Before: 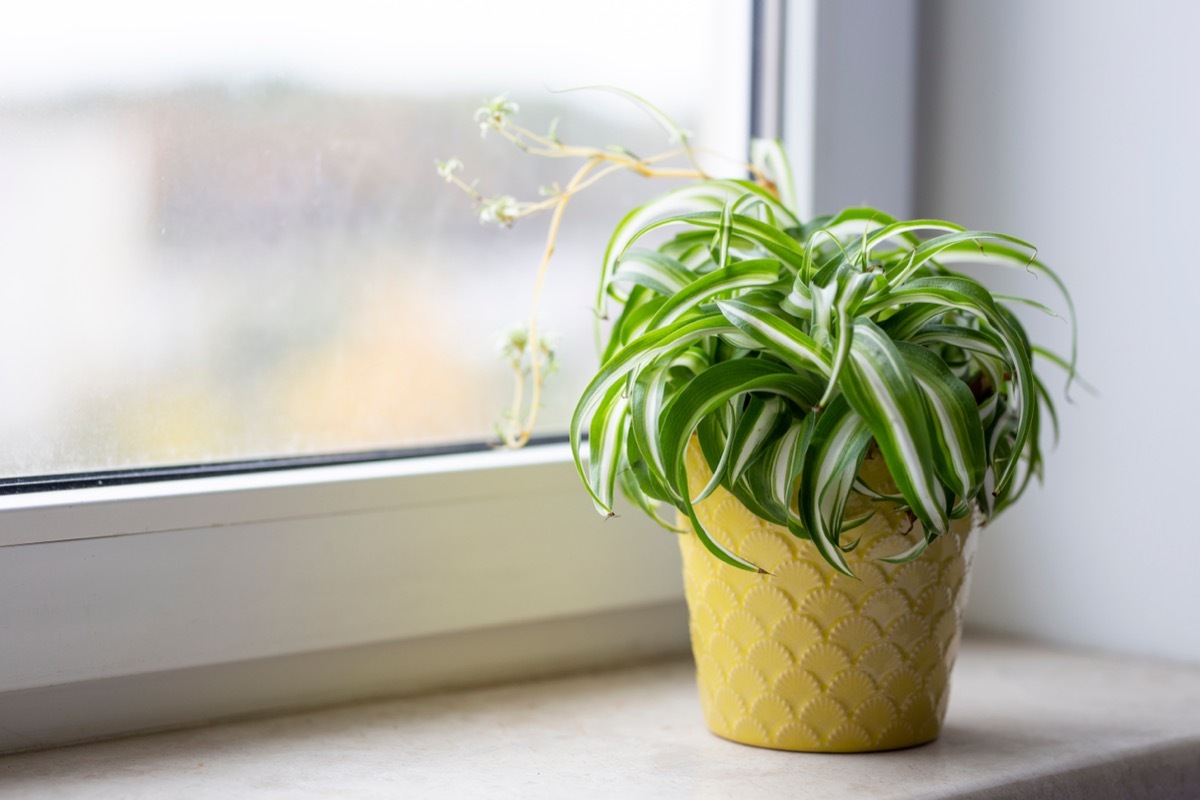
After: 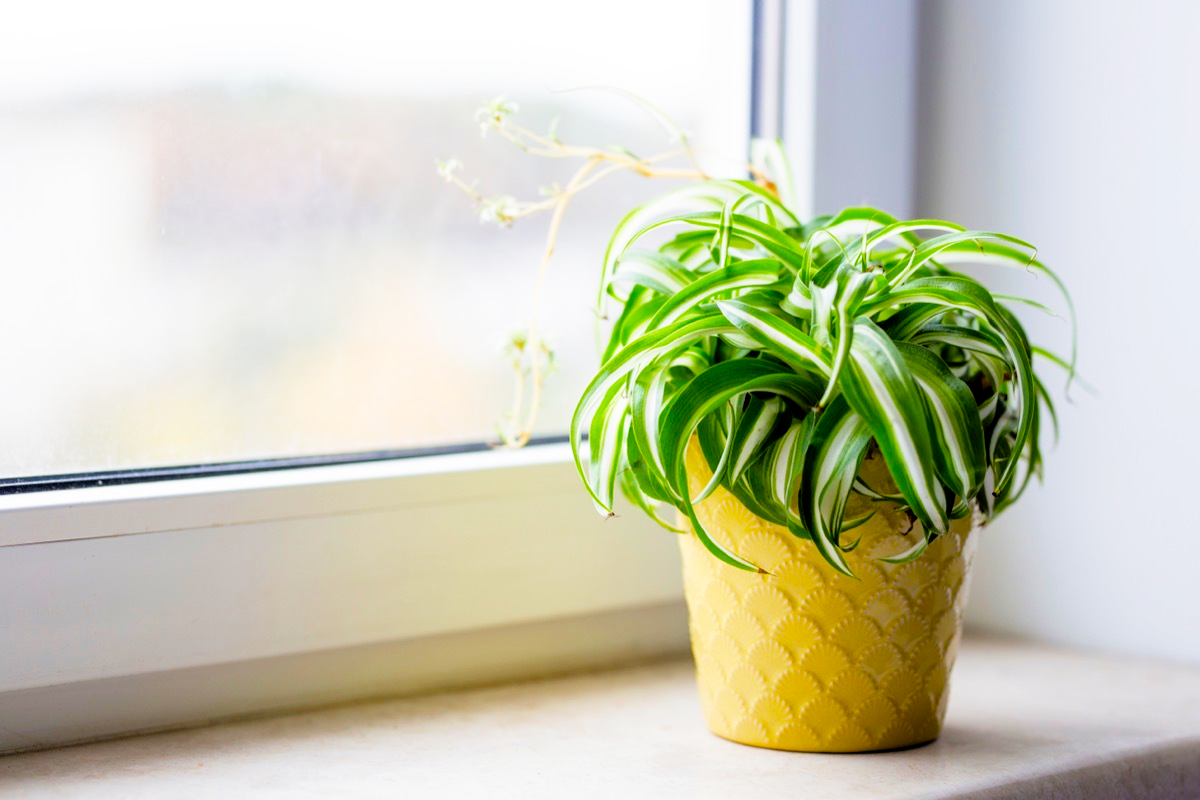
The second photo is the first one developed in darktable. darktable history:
levels: mode automatic, levels [0, 0.445, 1]
filmic rgb: middle gray luminance 18.42%, black relative exposure -8.94 EV, white relative exposure 3.74 EV, threshold 6 EV, target black luminance 0%, hardness 4.9, latitude 67.48%, contrast 0.948, highlights saturation mix 19.16%, shadows ↔ highlights balance 21.85%, color science v5 (2021), contrast in shadows safe, contrast in highlights safe, enable highlight reconstruction true
tone equalizer: -8 EV -0.759 EV, -7 EV -0.697 EV, -6 EV -0.582 EV, -5 EV -0.368 EV, -3 EV 0.367 EV, -2 EV 0.6 EV, -1 EV 0.676 EV, +0 EV 0.732 EV
